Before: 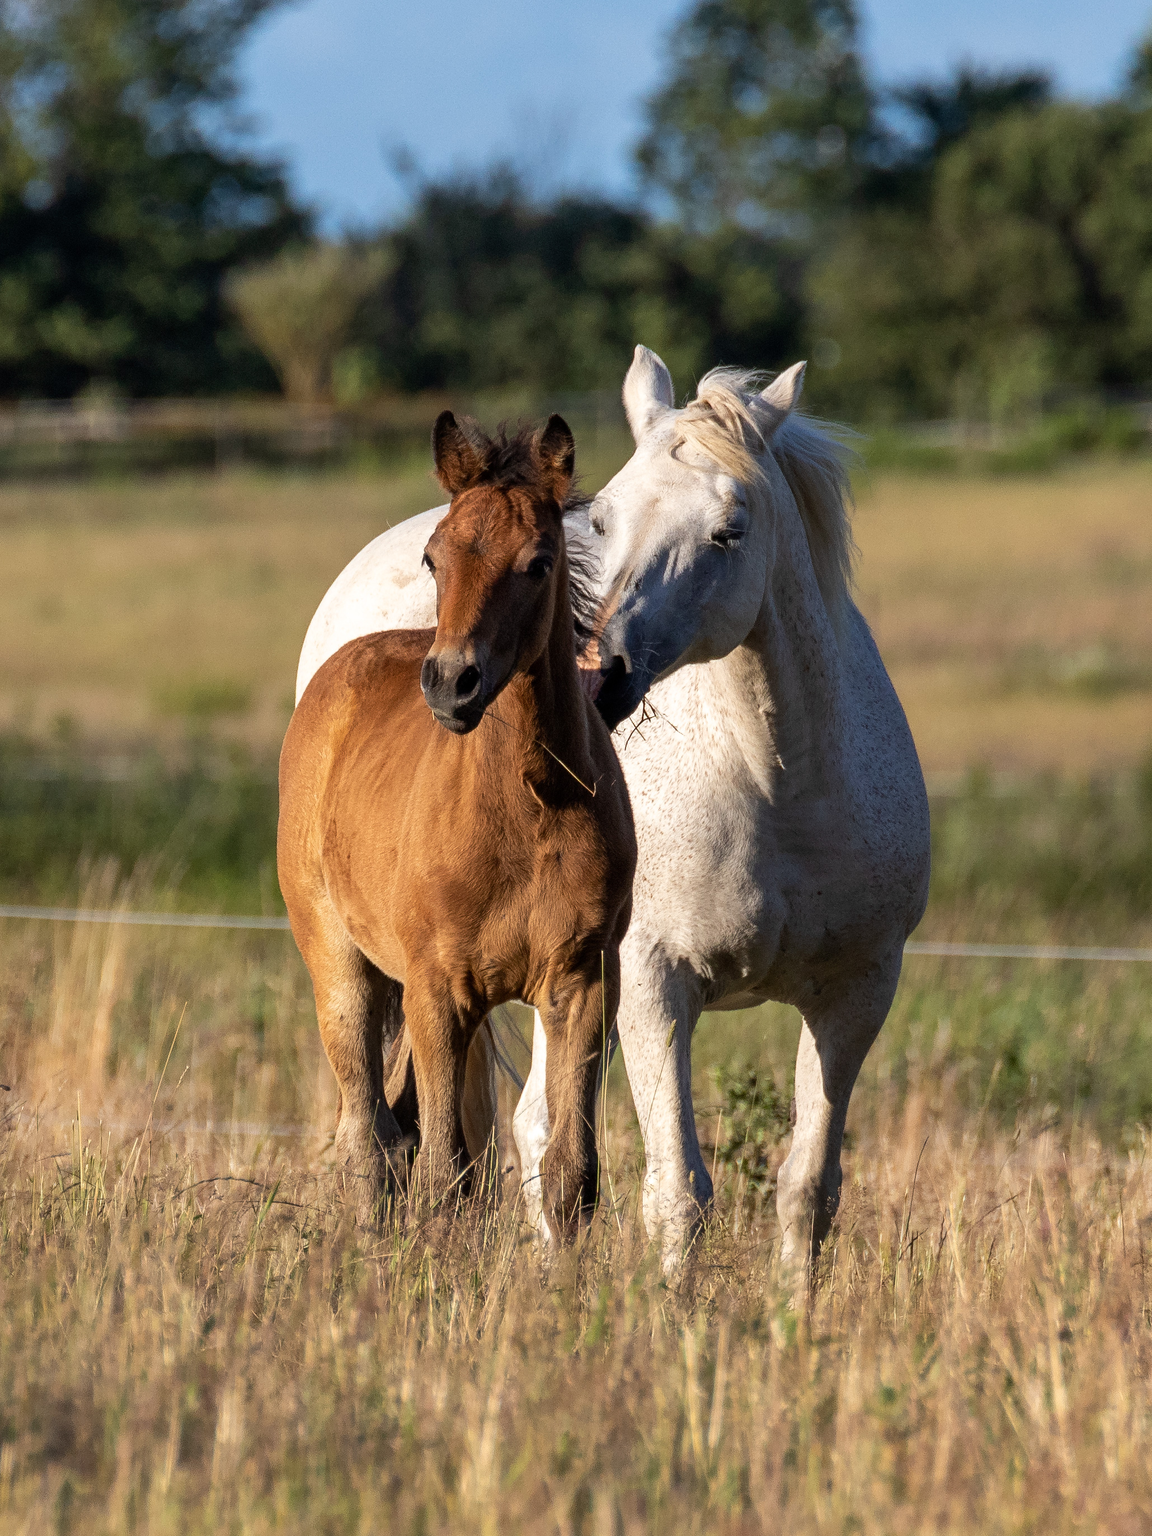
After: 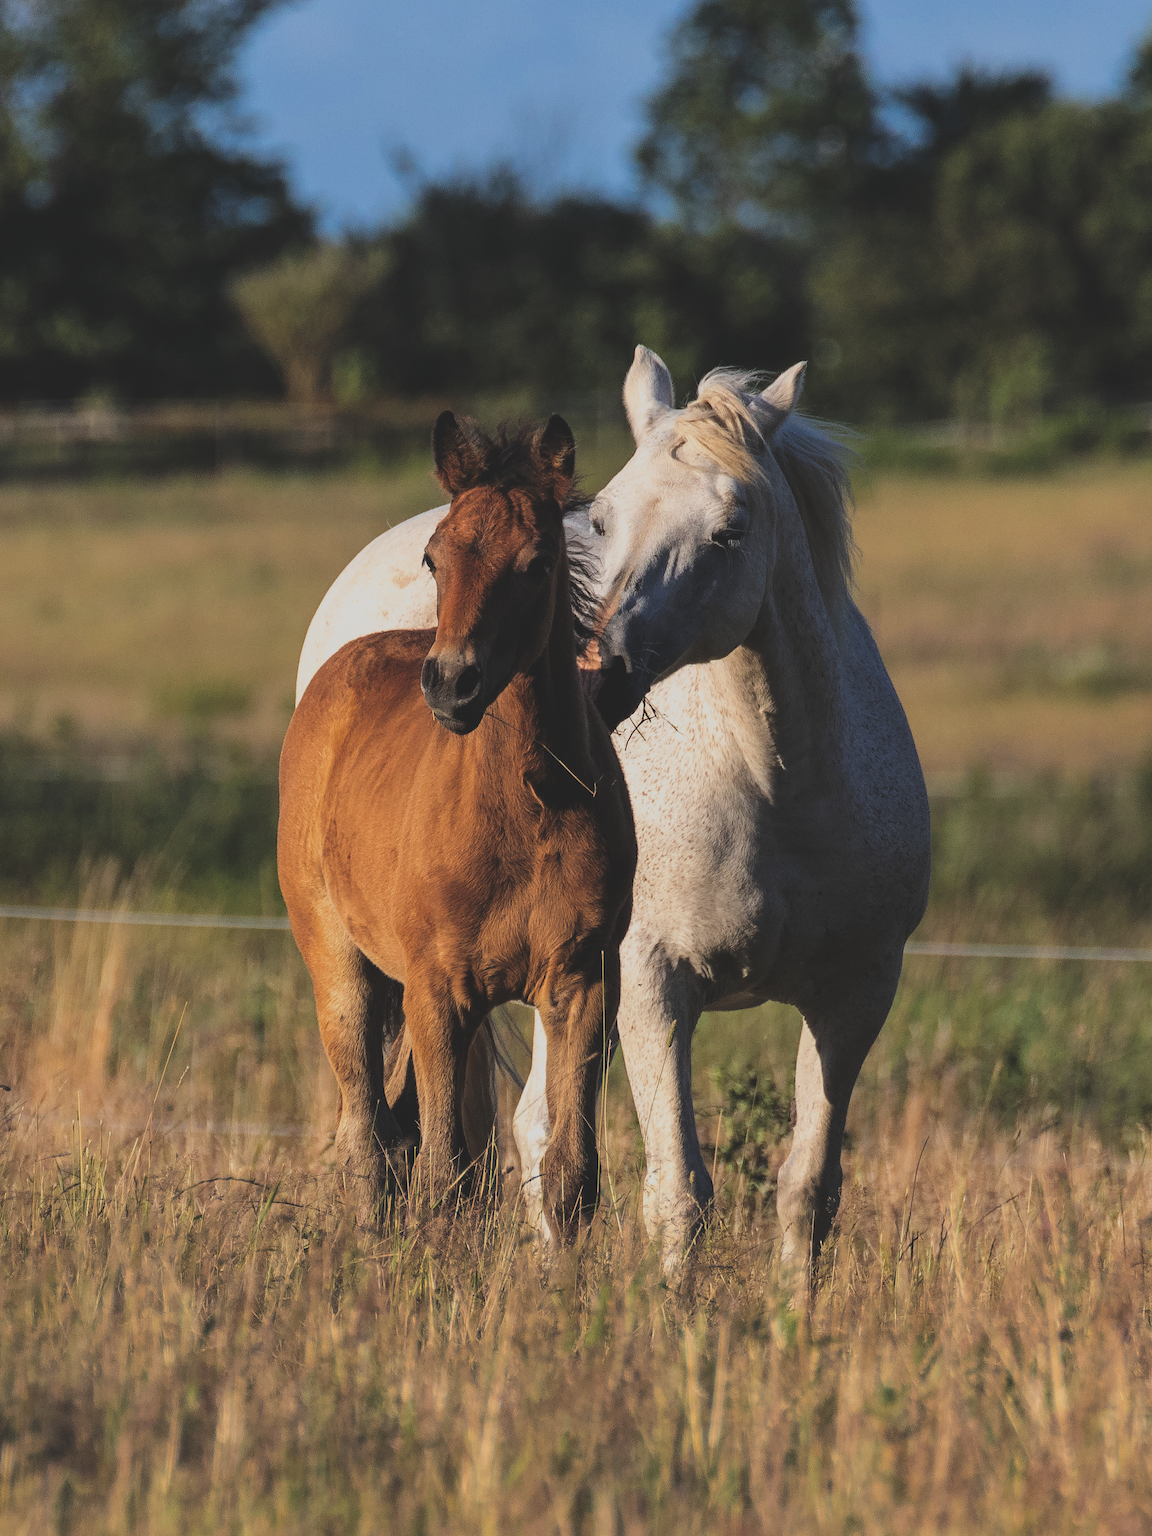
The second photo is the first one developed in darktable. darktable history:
filmic rgb: black relative exposure -7.65 EV, white relative exposure 4.56 EV, hardness 3.61, color science v6 (2022)
rgb curve: curves: ch0 [(0, 0.186) (0.314, 0.284) (0.775, 0.708) (1, 1)], compensate middle gray true, preserve colors none
